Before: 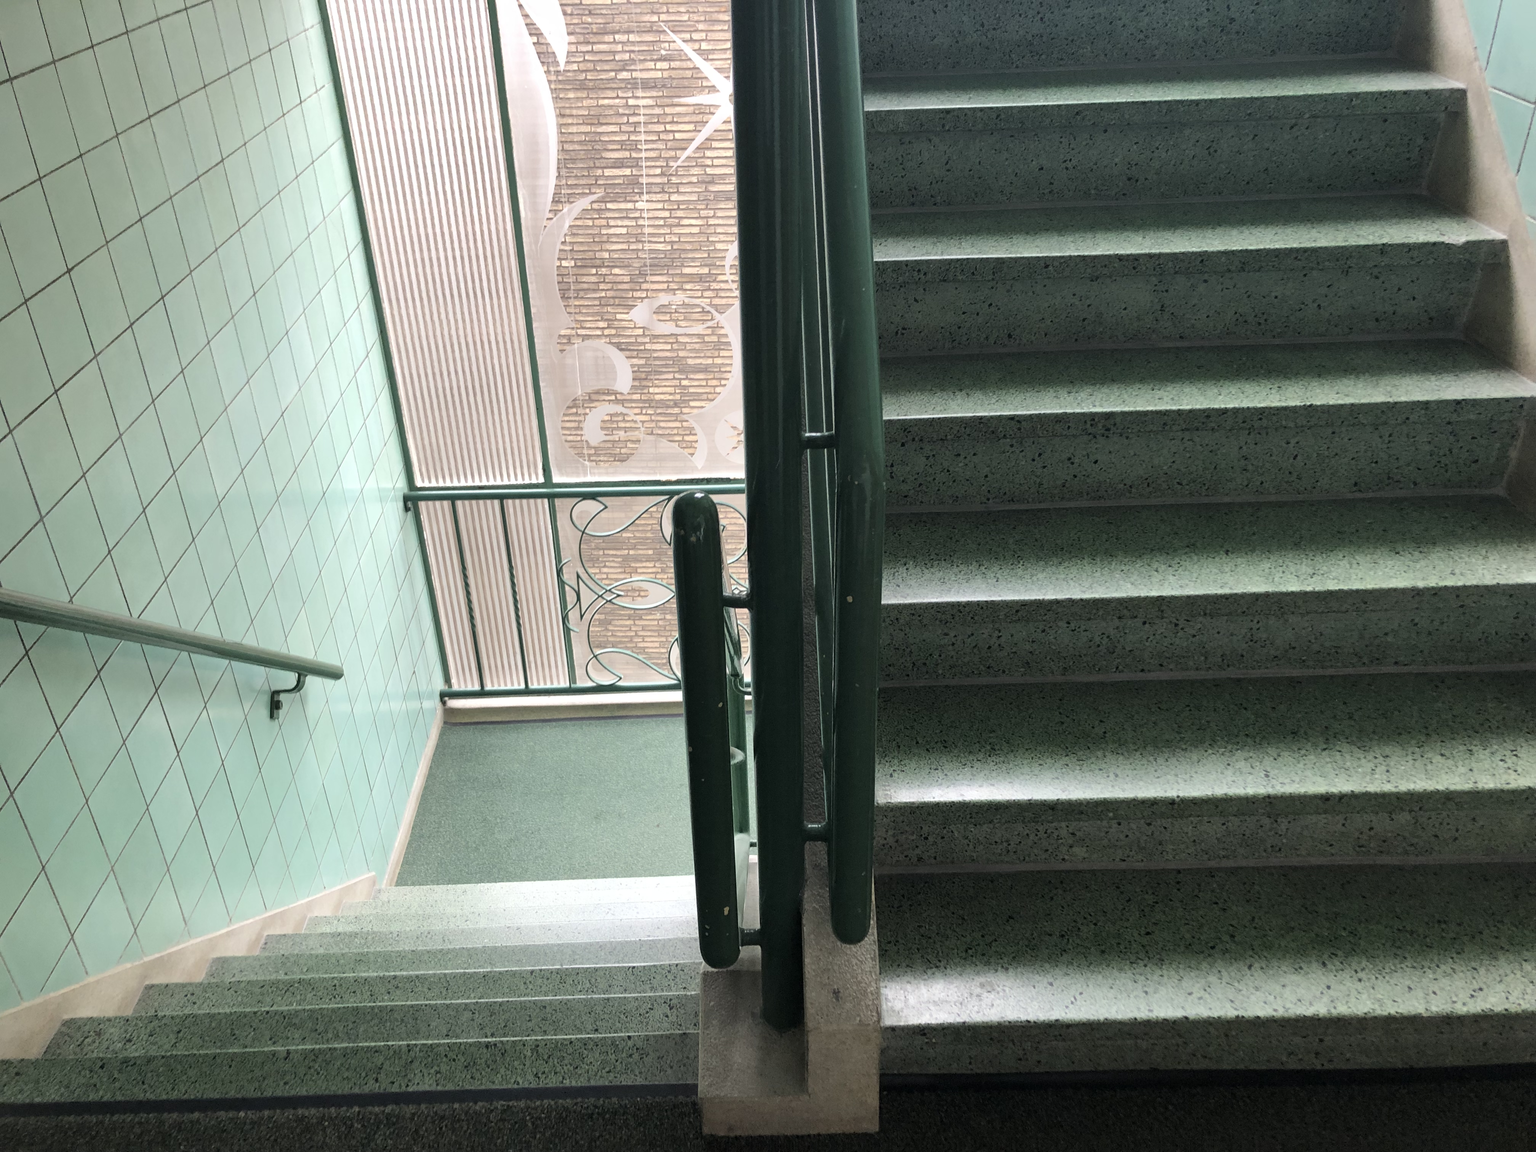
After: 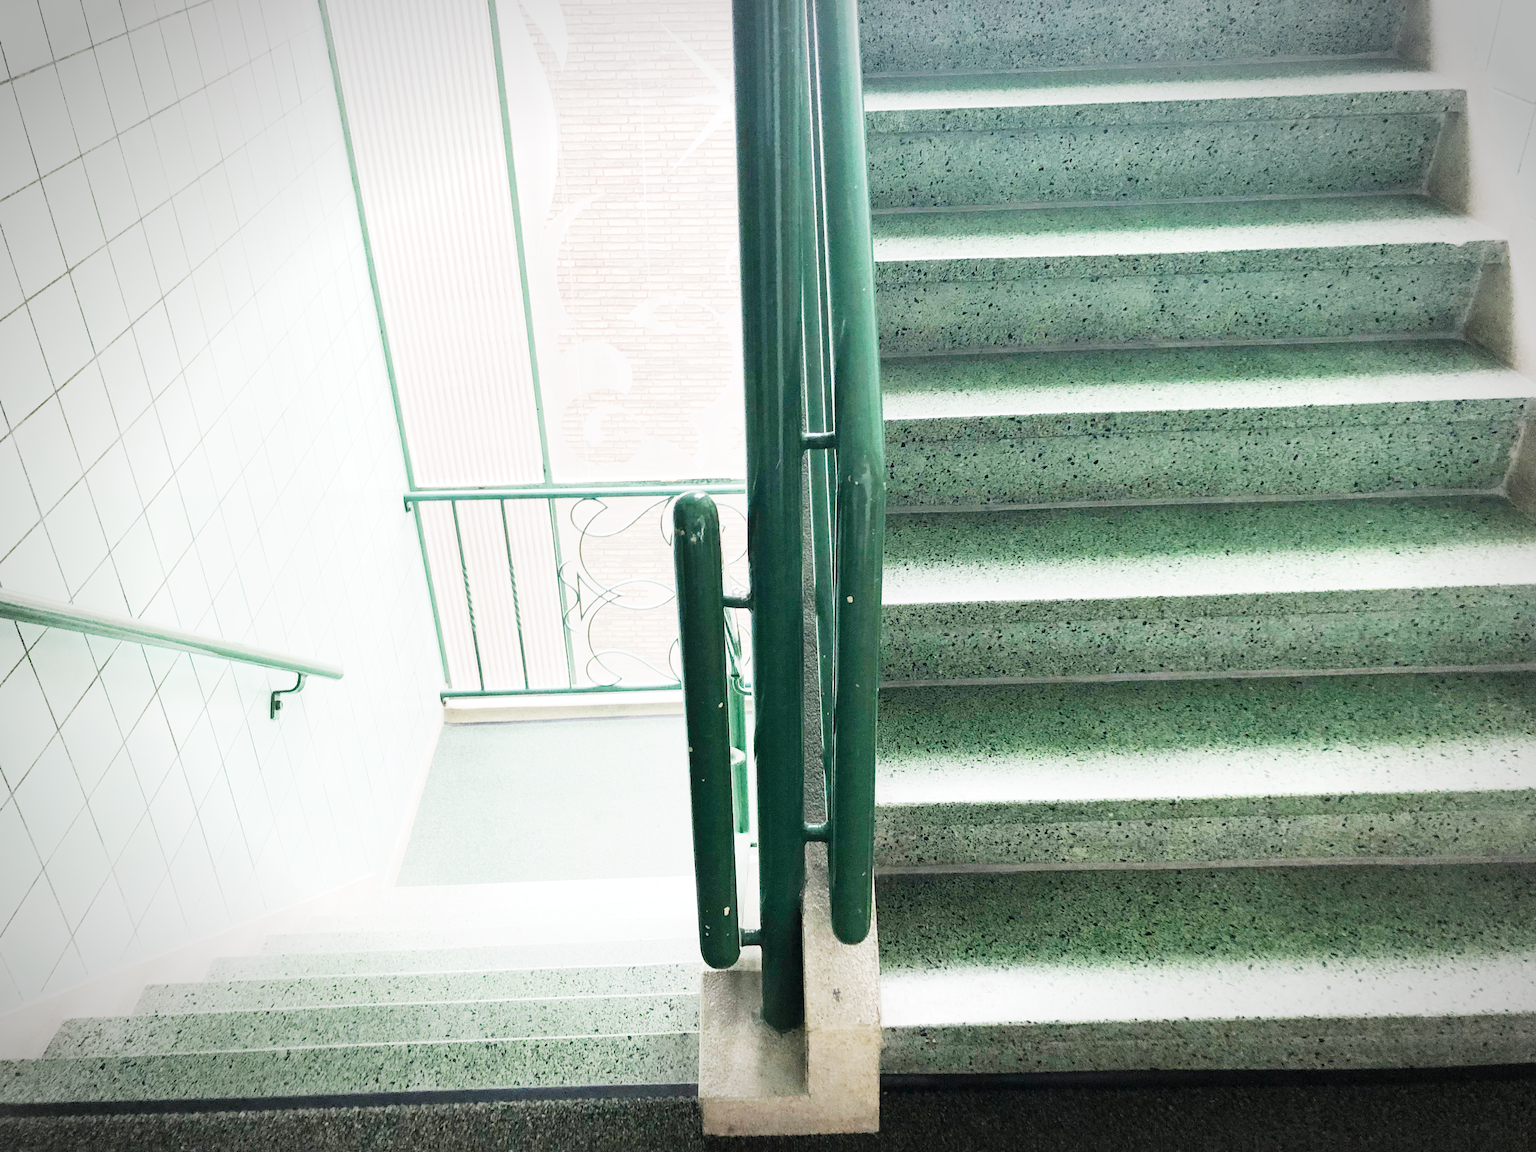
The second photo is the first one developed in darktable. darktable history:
vignetting: automatic ratio true
tone curve: curves: ch0 [(0, 0) (0.417, 0.851) (1, 1)], preserve colors none
